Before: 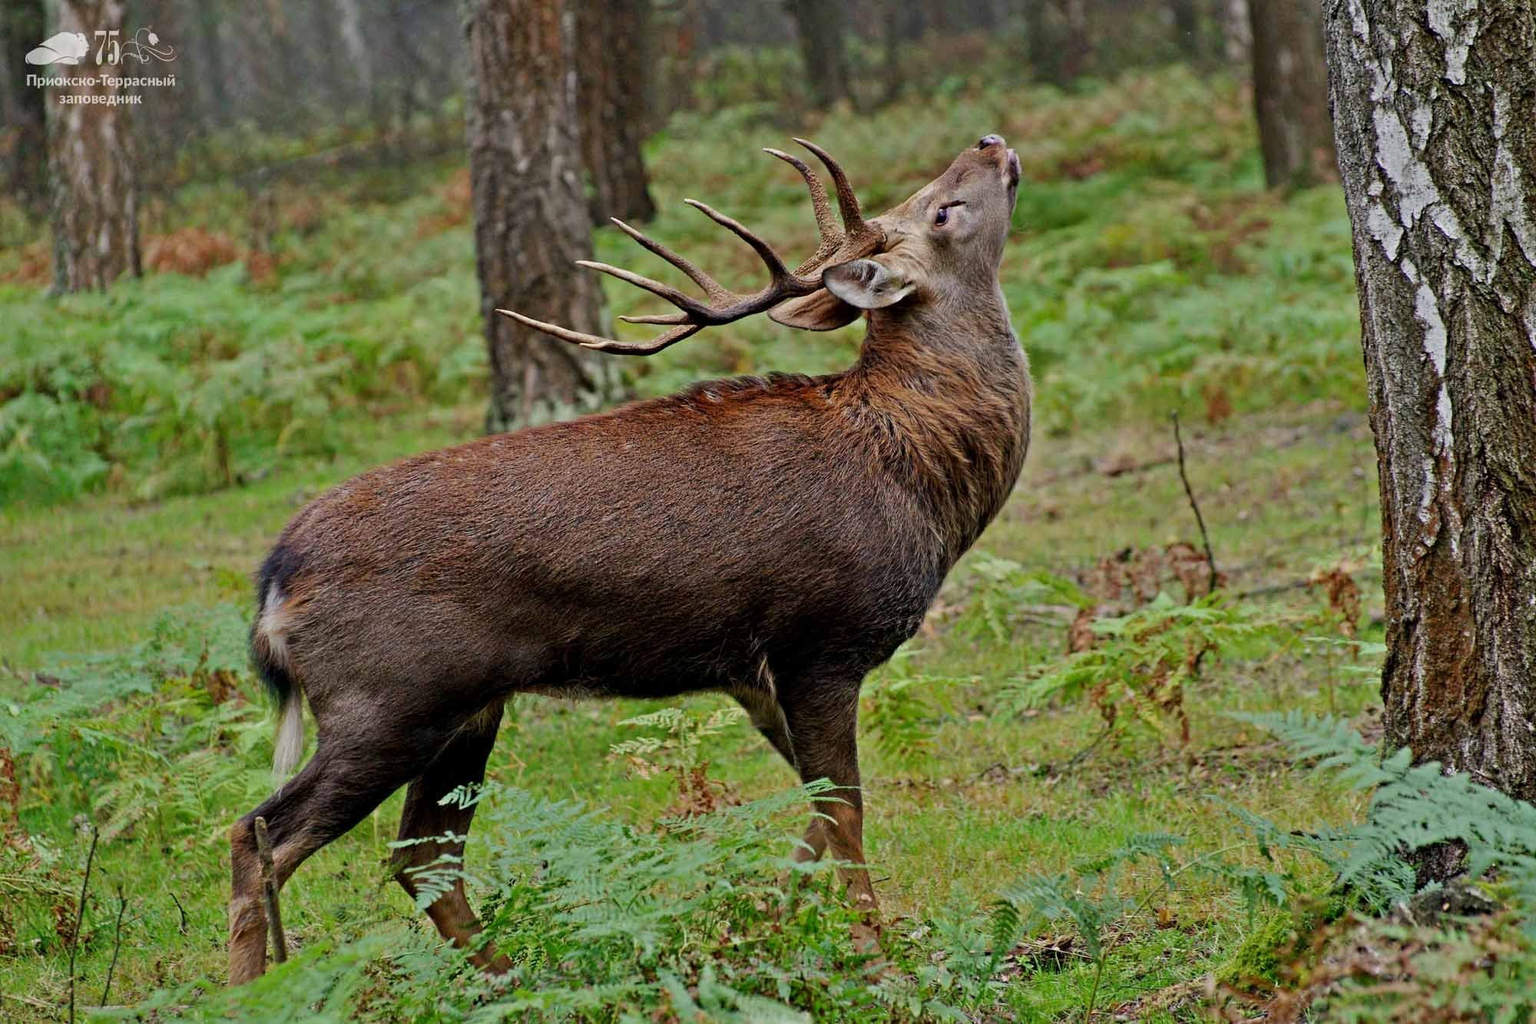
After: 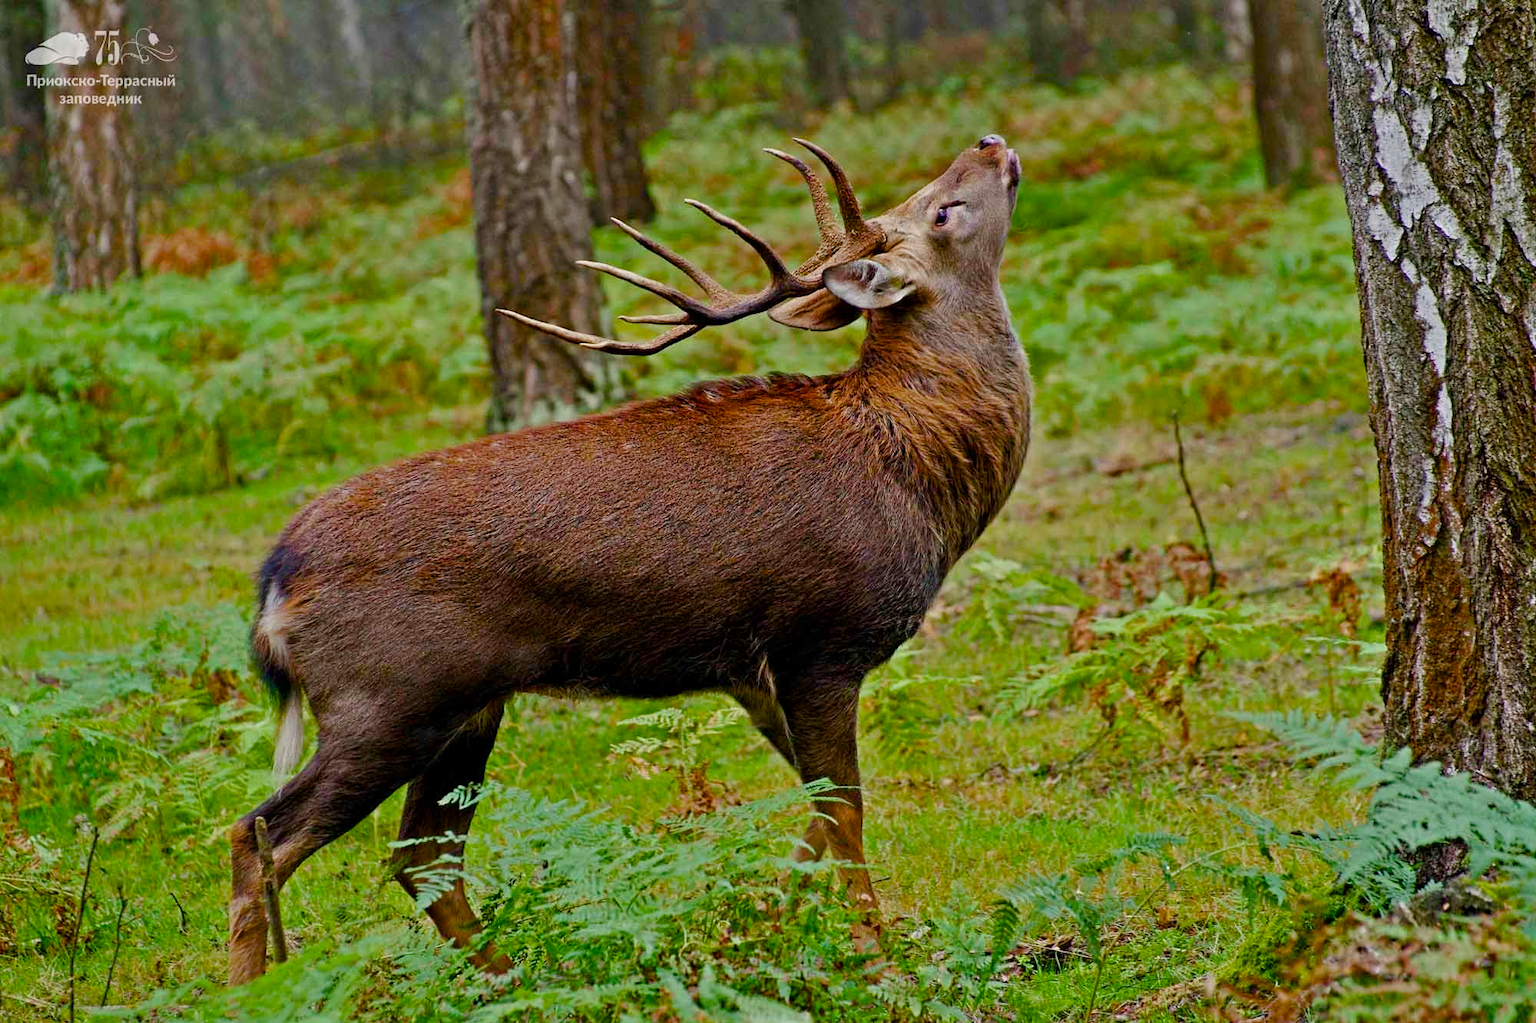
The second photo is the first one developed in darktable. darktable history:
color balance rgb: linear chroma grading › global chroma 15.366%, perceptual saturation grading › global saturation 20%, perceptual saturation grading › highlights -49.211%, perceptual saturation grading › shadows 25.042%, global vibrance 39.588%
